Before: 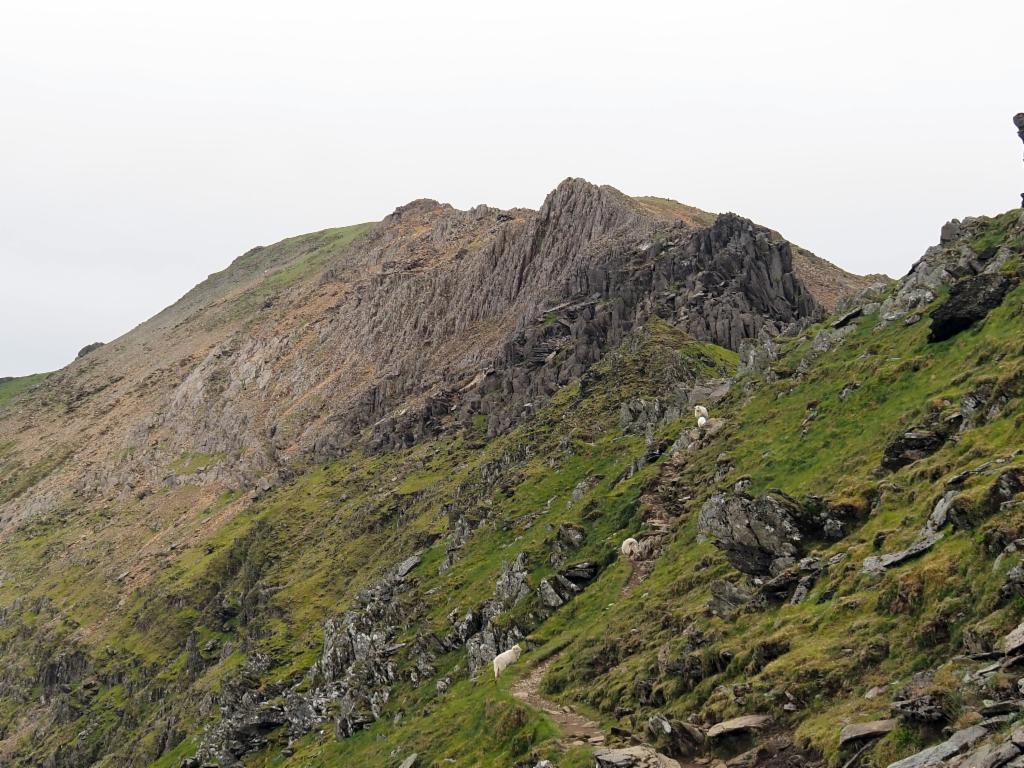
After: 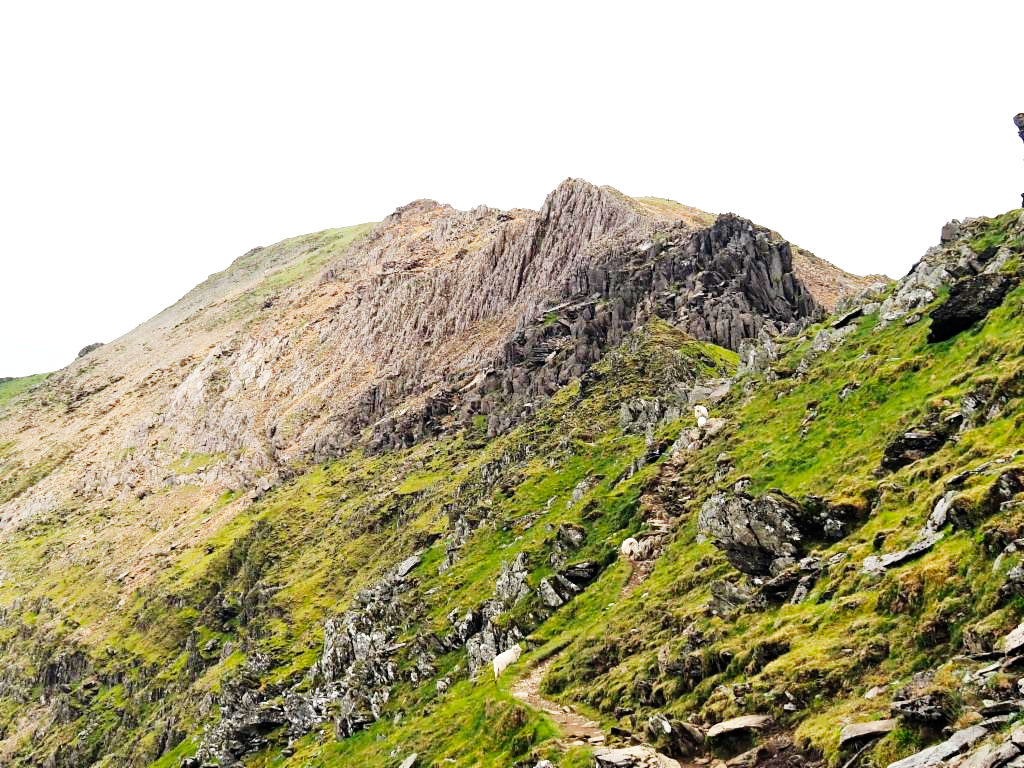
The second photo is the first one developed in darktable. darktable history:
base curve: curves: ch0 [(0, 0) (0.007, 0.004) (0.027, 0.03) (0.046, 0.07) (0.207, 0.54) (0.442, 0.872) (0.673, 0.972) (1, 1)], preserve colors none
haze removal: compatibility mode true, adaptive false
levels: levels [0, 0.498, 0.996]
